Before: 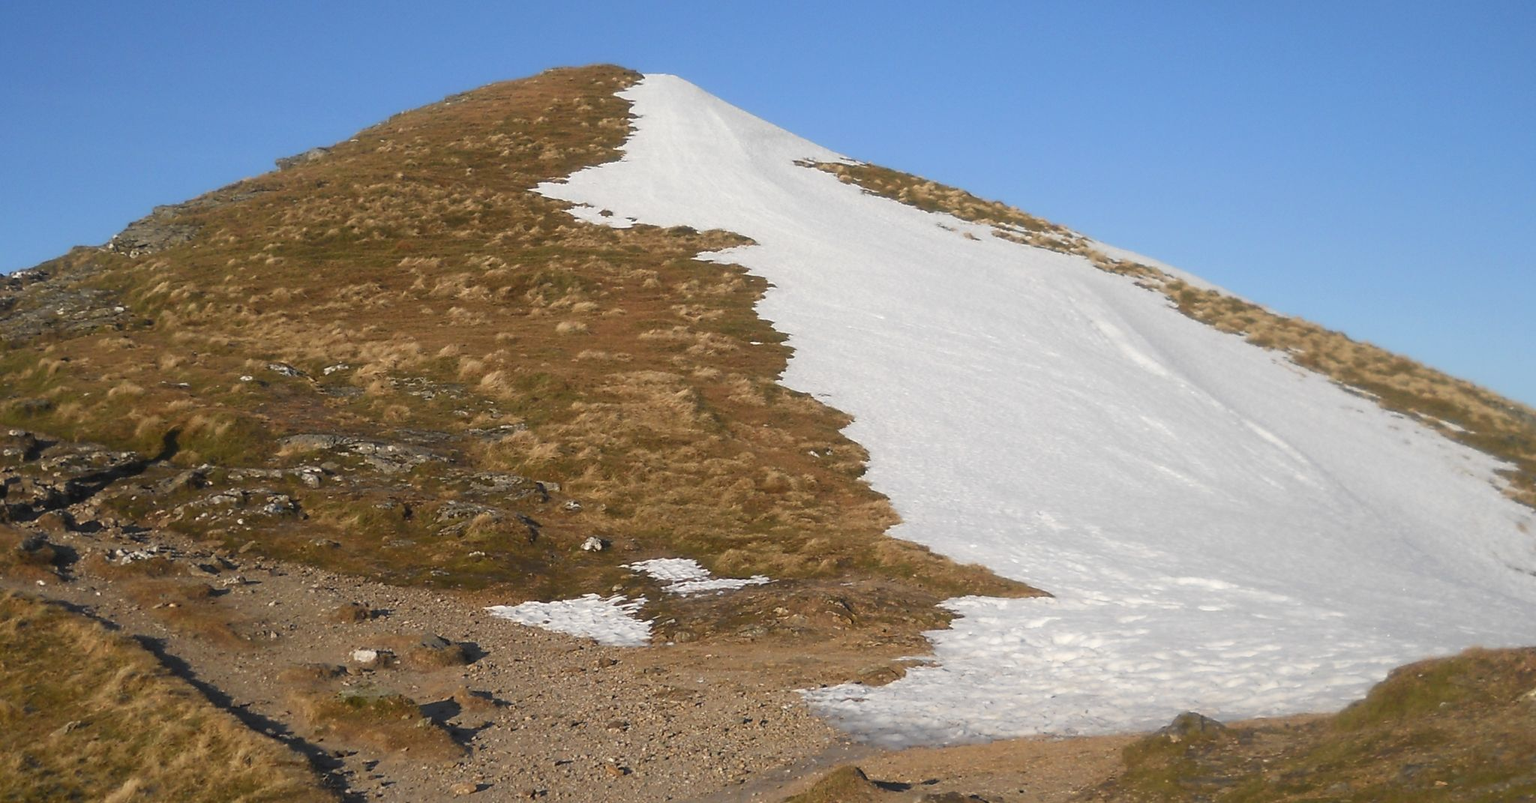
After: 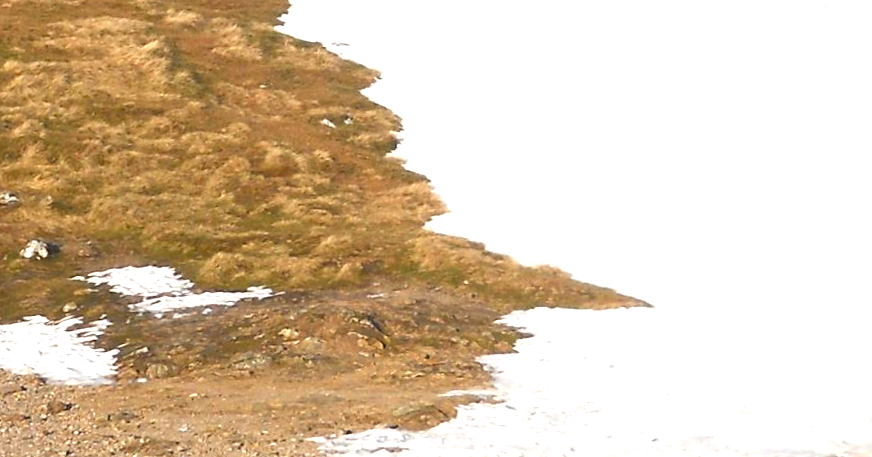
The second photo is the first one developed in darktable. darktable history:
color balance rgb: perceptual saturation grading › global saturation 10%, global vibrance 10%
rotate and perspective: rotation -1.24°, automatic cropping off
exposure: black level correction 0, exposure 1.015 EV, compensate exposure bias true, compensate highlight preservation false
crop: left 37.221%, top 45.169%, right 20.63%, bottom 13.777%
